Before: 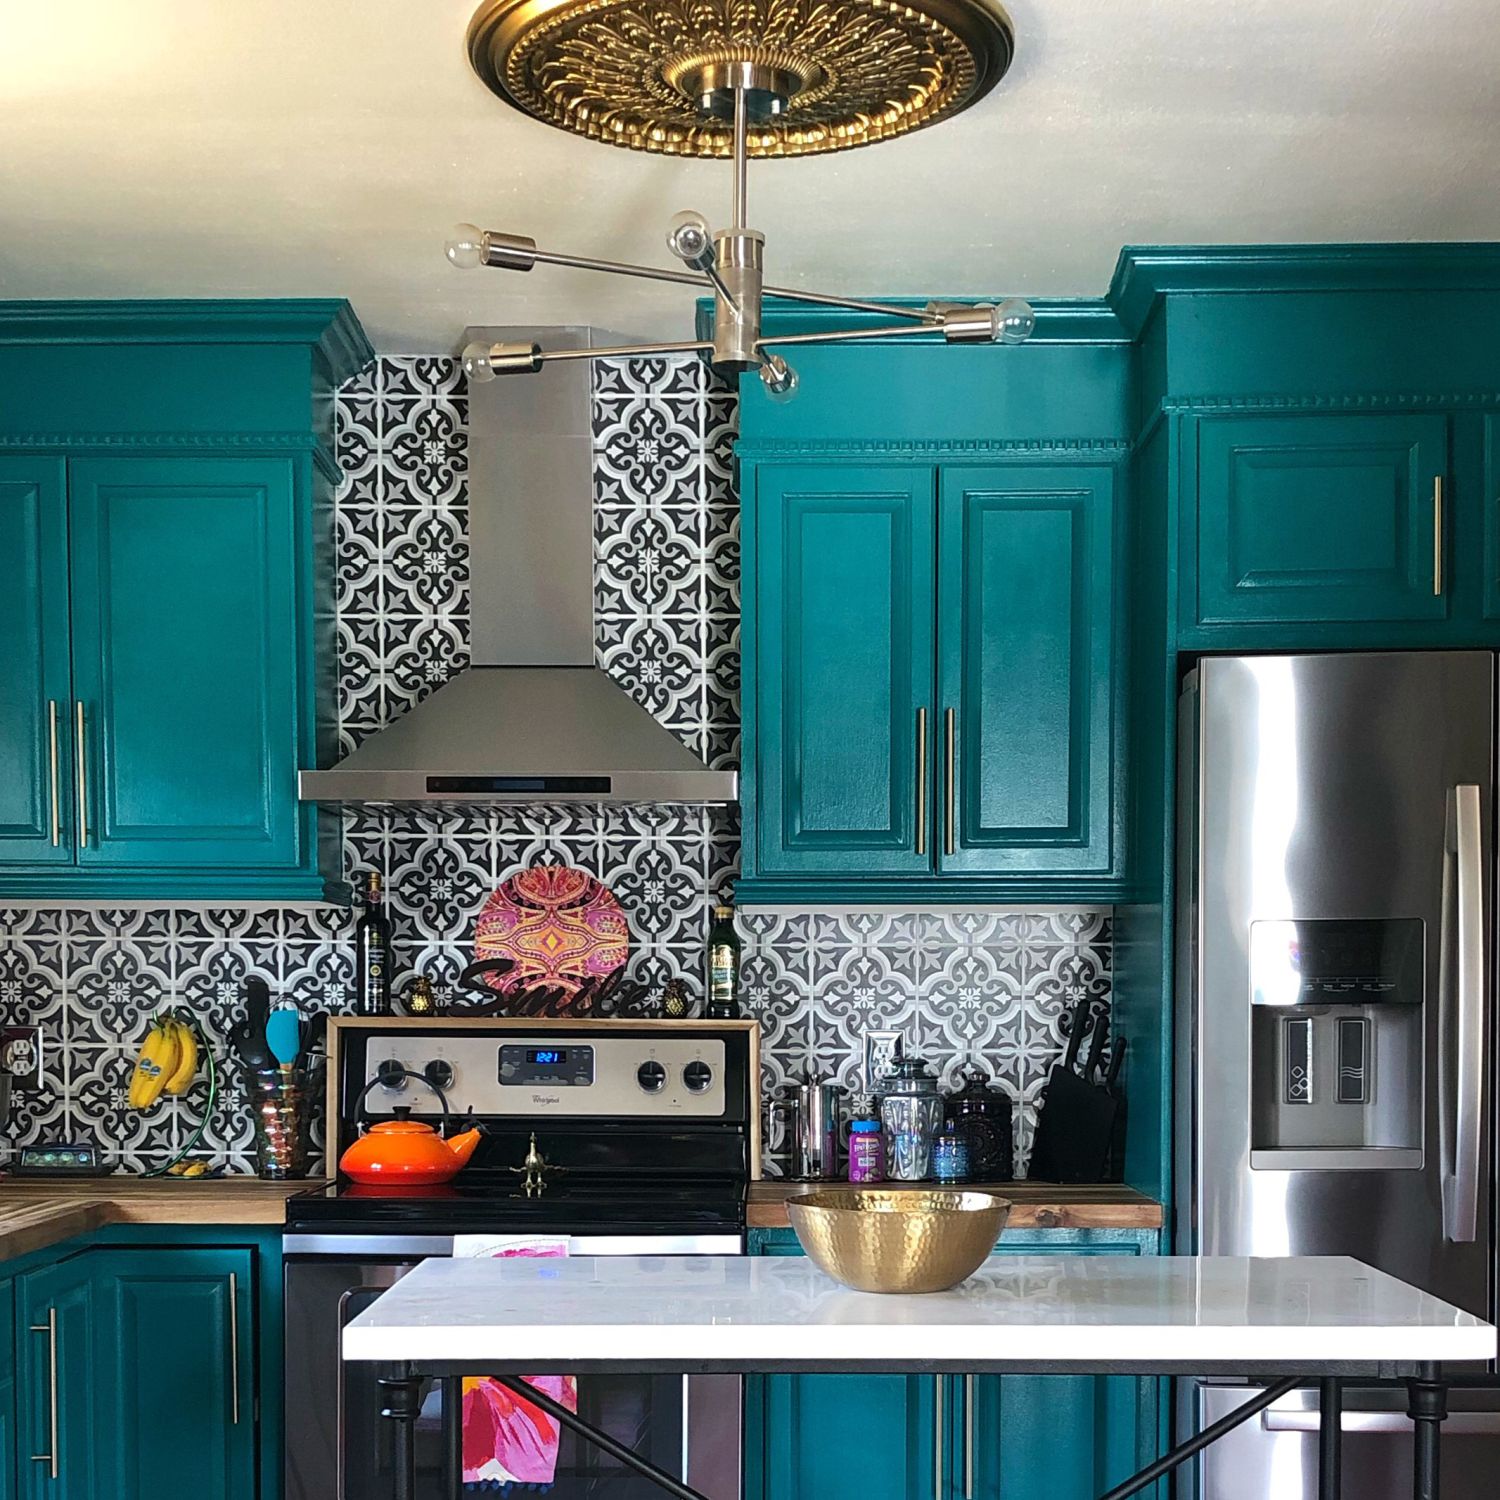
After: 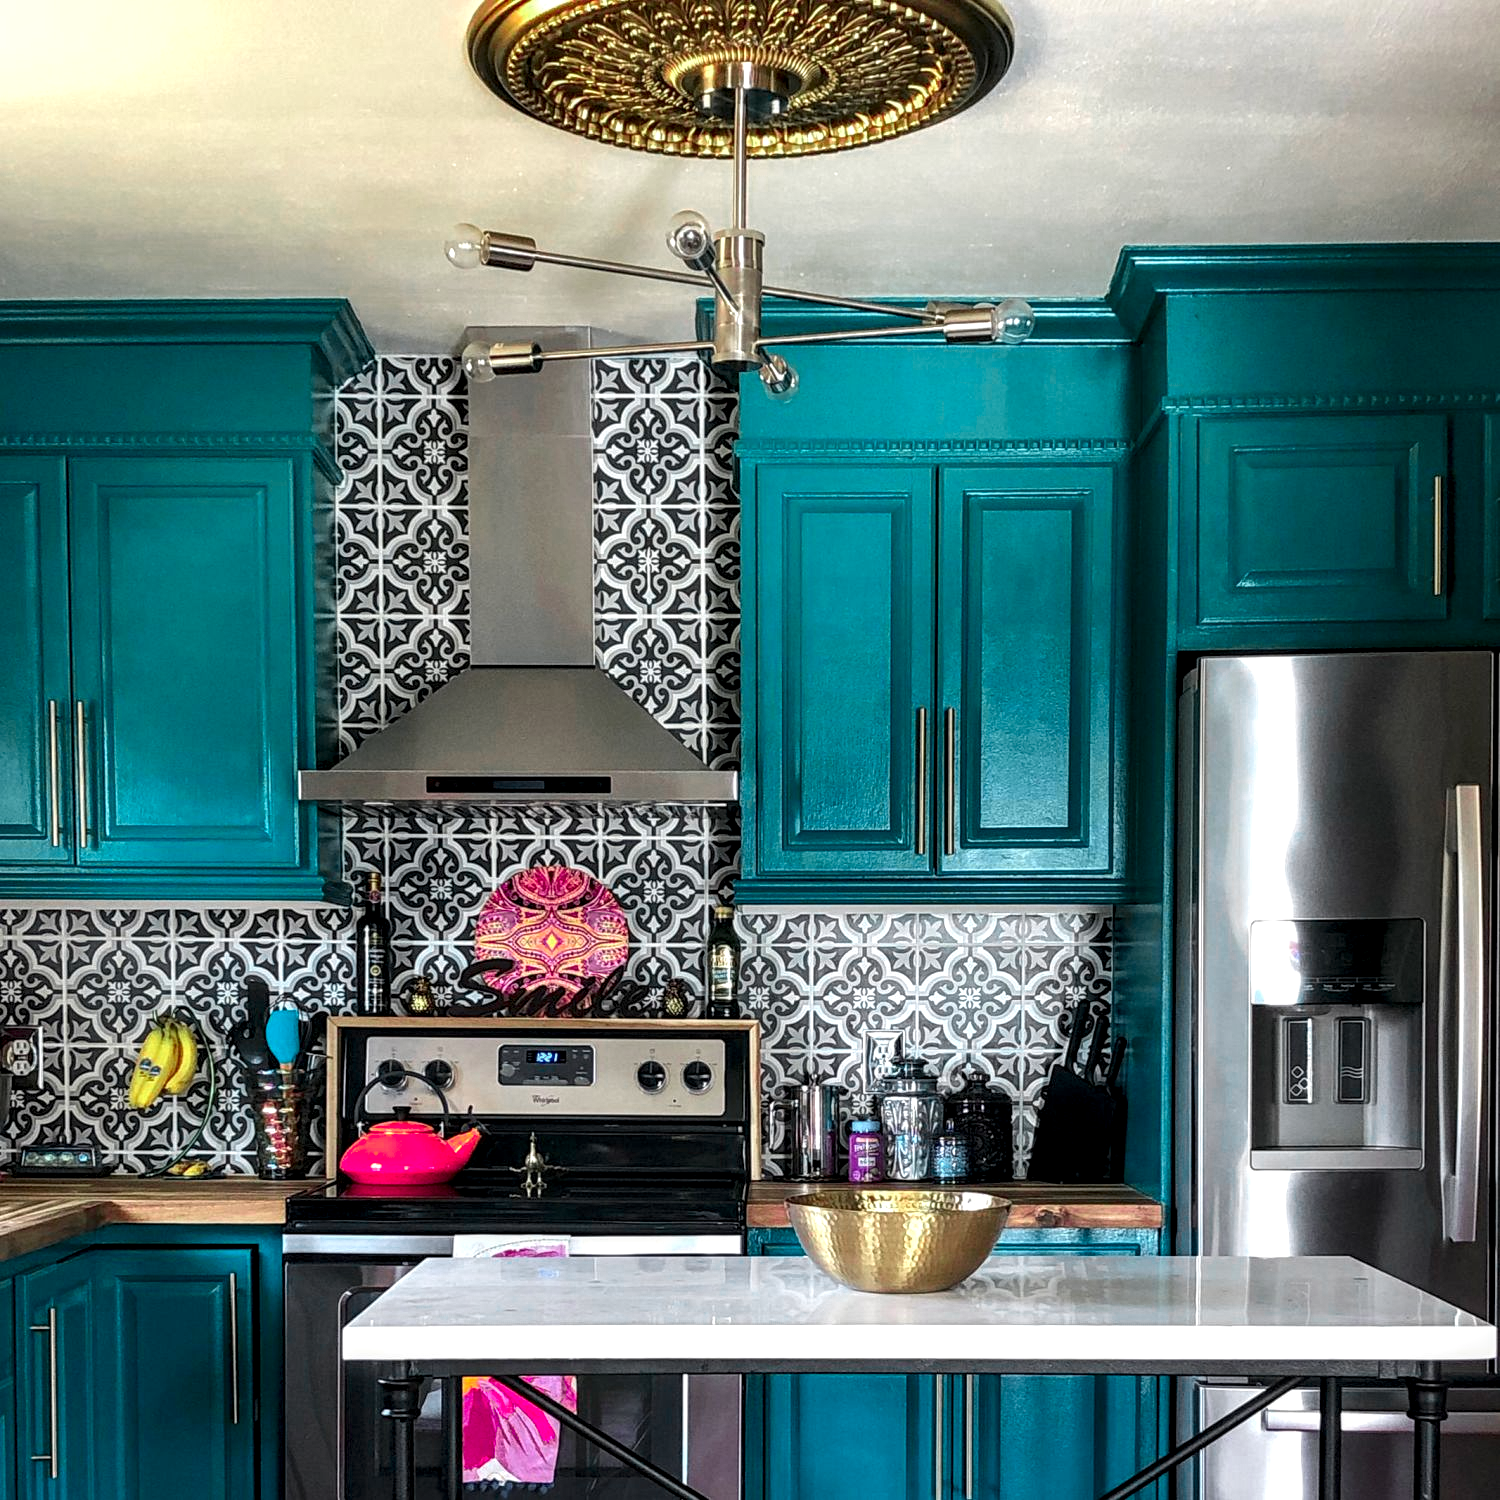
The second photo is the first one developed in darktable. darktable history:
color zones: curves: ch0 [(0, 0.533) (0.126, 0.533) (0.234, 0.533) (0.368, 0.357) (0.5, 0.5) (0.625, 0.5) (0.74, 0.637) (0.875, 0.5)]; ch1 [(0.004, 0.708) (0.129, 0.662) (0.25, 0.5) (0.375, 0.331) (0.496, 0.396) (0.625, 0.649) (0.739, 0.26) (0.875, 0.5) (1, 0.478)]; ch2 [(0, 0.409) (0.132, 0.403) (0.236, 0.558) (0.379, 0.448) (0.5, 0.5) (0.625, 0.5) (0.691, 0.39) (0.875, 0.5)]
local contrast: highlights 60%, shadows 59%, detail 160%
